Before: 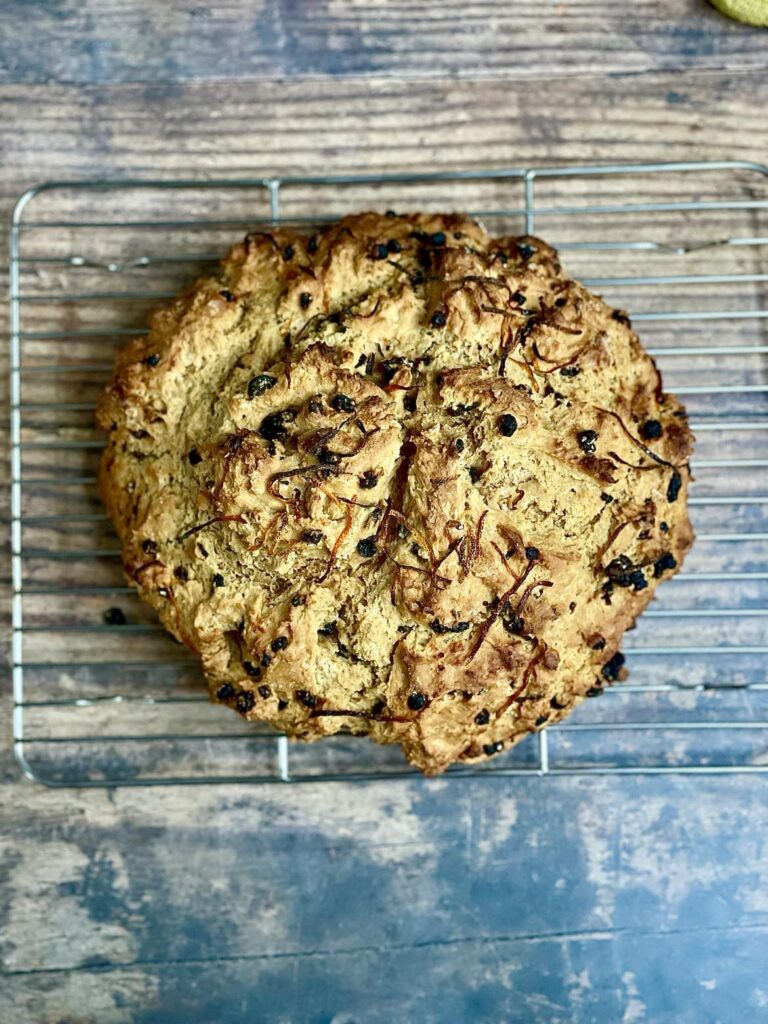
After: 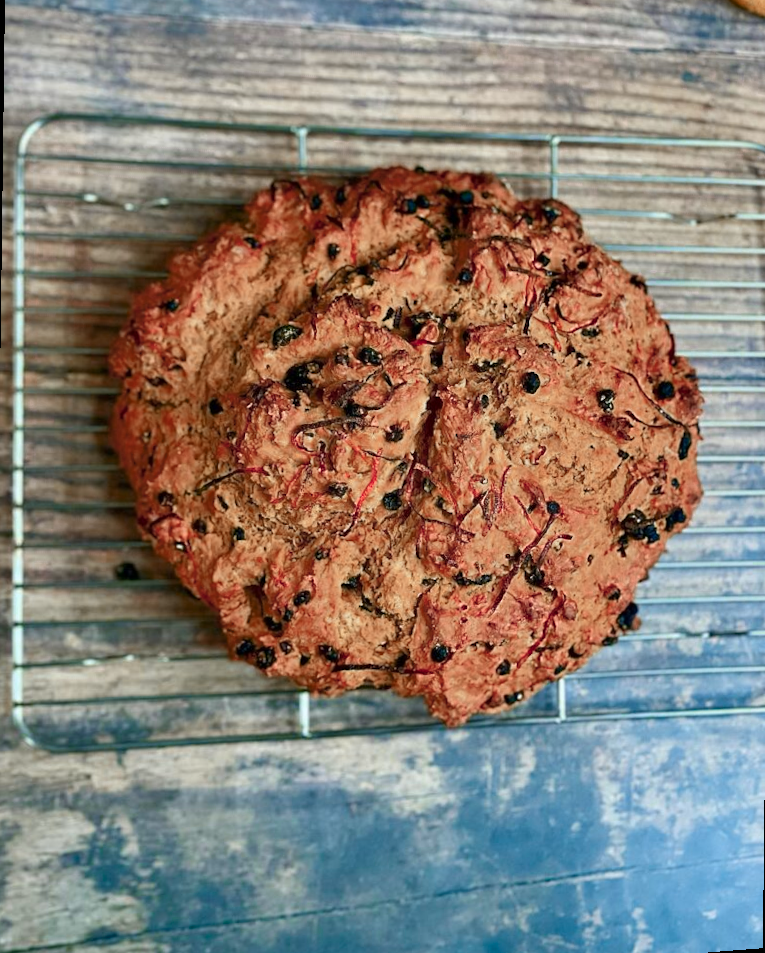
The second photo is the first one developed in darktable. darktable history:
color zones: curves: ch0 [(0.006, 0.385) (0.143, 0.563) (0.243, 0.321) (0.352, 0.464) (0.516, 0.456) (0.625, 0.5) (0.75, 0.5) (0.875, 0.5)]; ch1 [(0, 0.5) (0.134, 0.504) (0.246, 0.463) (0.421, 0.515) (0.5, 0.56) (0.625, 0.5) (0.75, 0.5) (0.875, 0.5)]; ch2 [(0, 0.5) (0.131, 0.426) (0.307, 0.289) (0.38, 0.188) (0.513, 0.216) (0.625, 0.548) (0.75, 0.468) (0.838, 0.396) (0.971, 0.311)]
rotate and perspective: rotation 0.679°, lens shift (horizontal) 0.136, crop left 0.009, crop right 0.991, crop top 0.078, crop bottom 0.95
